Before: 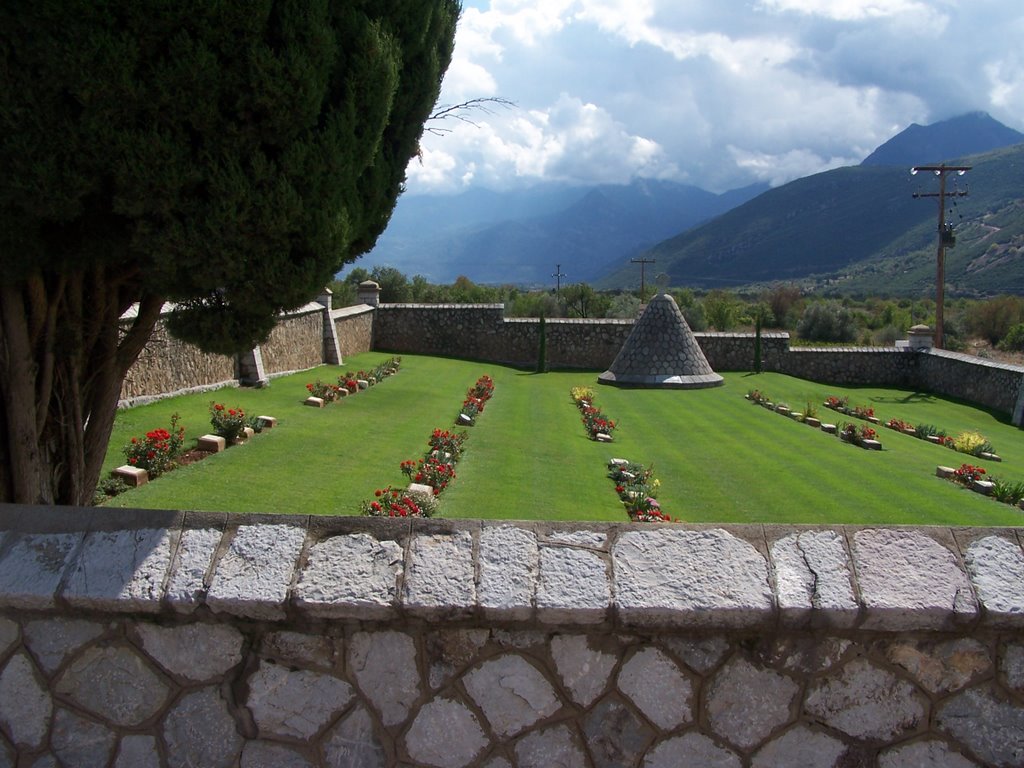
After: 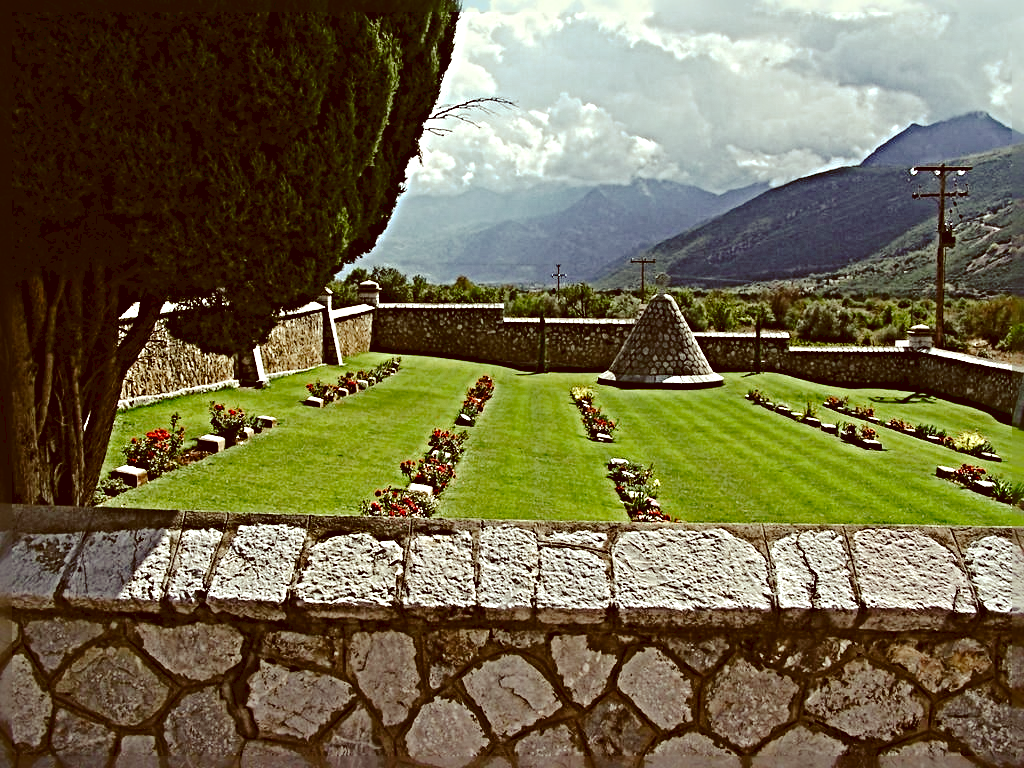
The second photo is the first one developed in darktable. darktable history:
color correction: highlights a* -5.99, highlights b* 9.28, shadows a* 10.4, shadows b* 23.34
sharpen: radius 6.255, amount 1.813, threshold 0.018
tone curve: curves: ch0 [(0, 0) (0.003, 0.064) (0.011, 0.065) (0.025, 0.061) (0.044, 0.068) (0.069, 0.083) (0.1, 0.102) (0.136, 0.126) (0.177, 0.172) (0.224, 0.225) (0.277, 0.306) (0.335, 0.397) (0.399, 0.483) (0.468, 0.56) (0.543, 0.634) (0.623, 0.708) (0.709, 0.77) (0.801, 0.832) (0.898, 0.899) (1, 1)], preserve colors none
